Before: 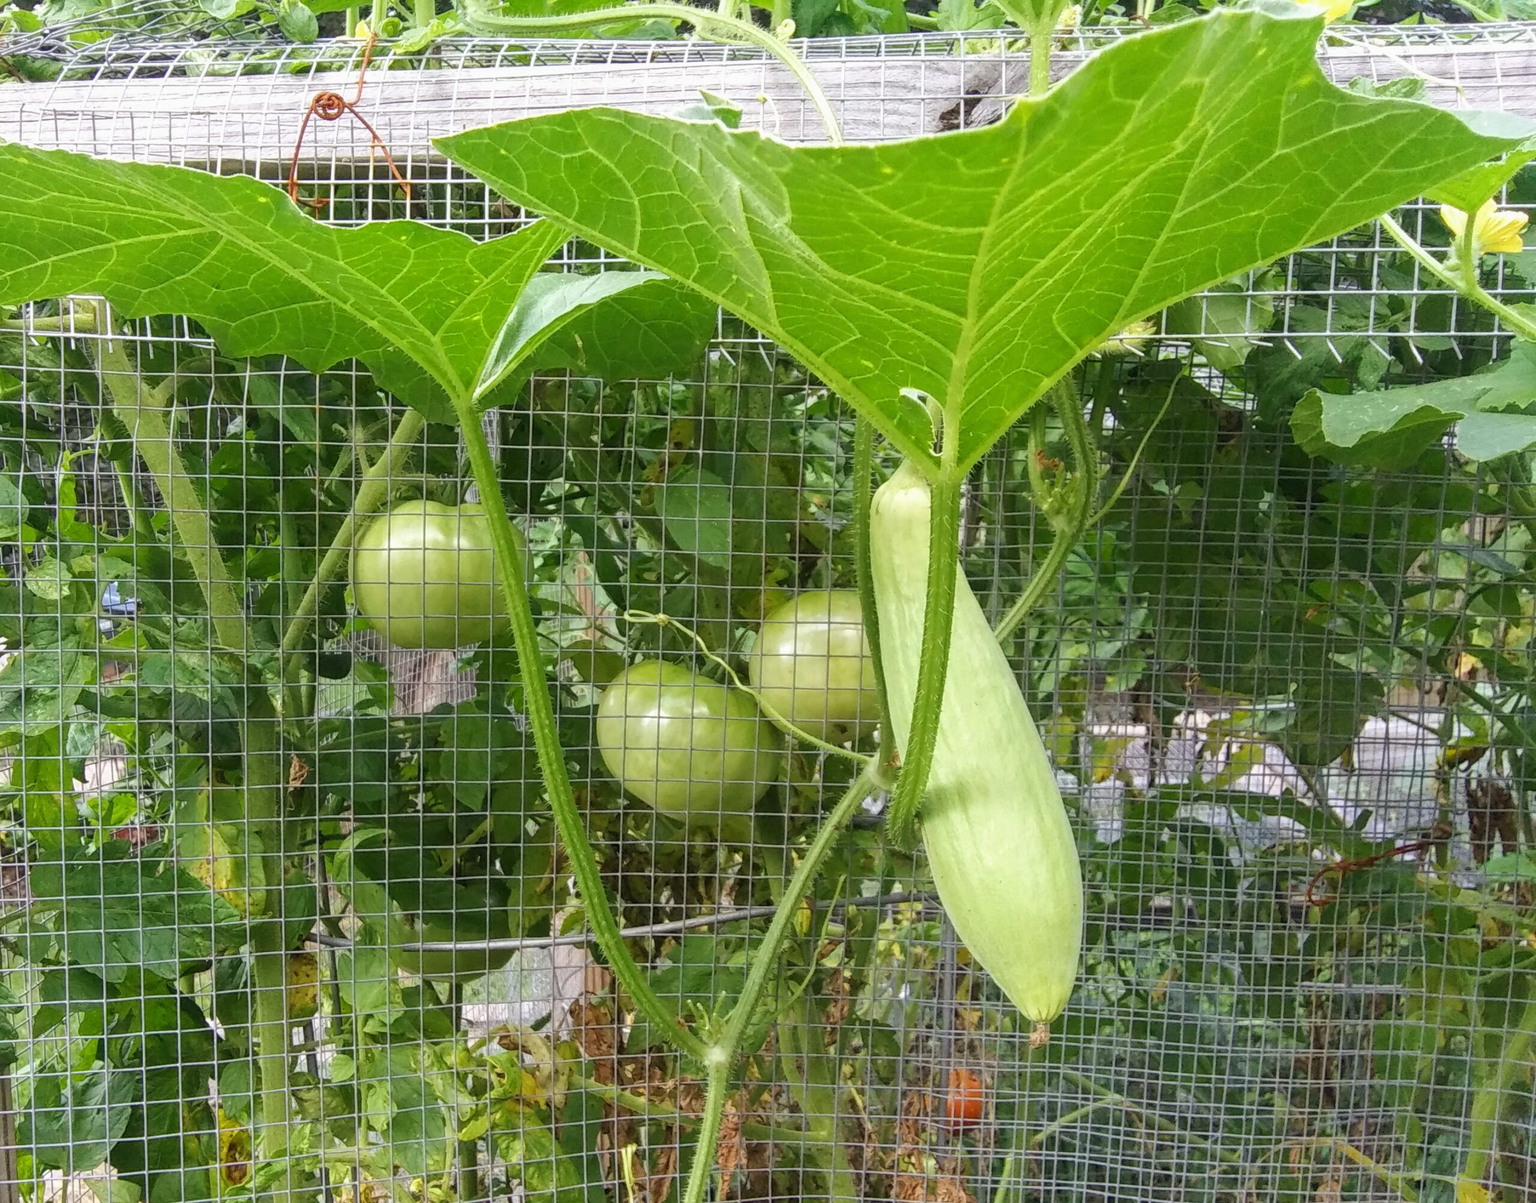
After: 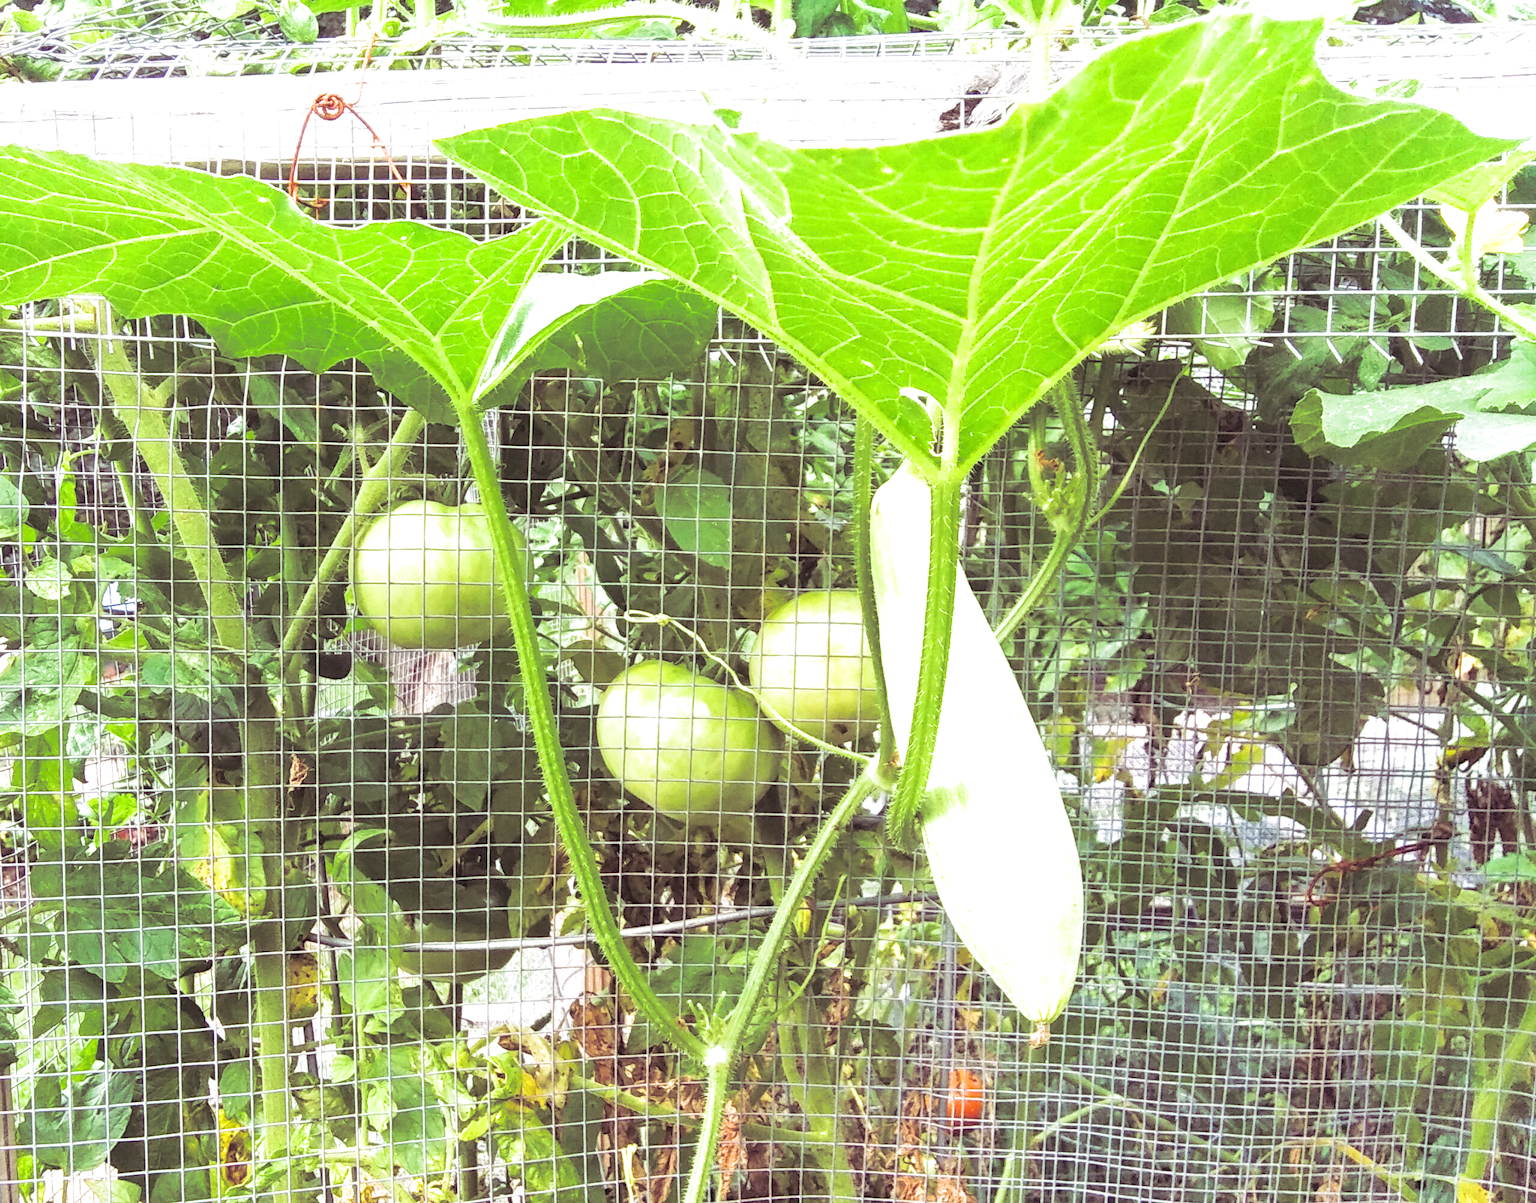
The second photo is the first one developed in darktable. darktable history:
exposure: black level correction 0, exposure 1.198 EV, compensate exposure bias true, compensate highlight preservation false
split-toning: shadows › hue 316.8°, shadows › saturation 0.47, highlights › hue 201.6°, highlights › saturation 0, balance -41.97, compress 28.01%
